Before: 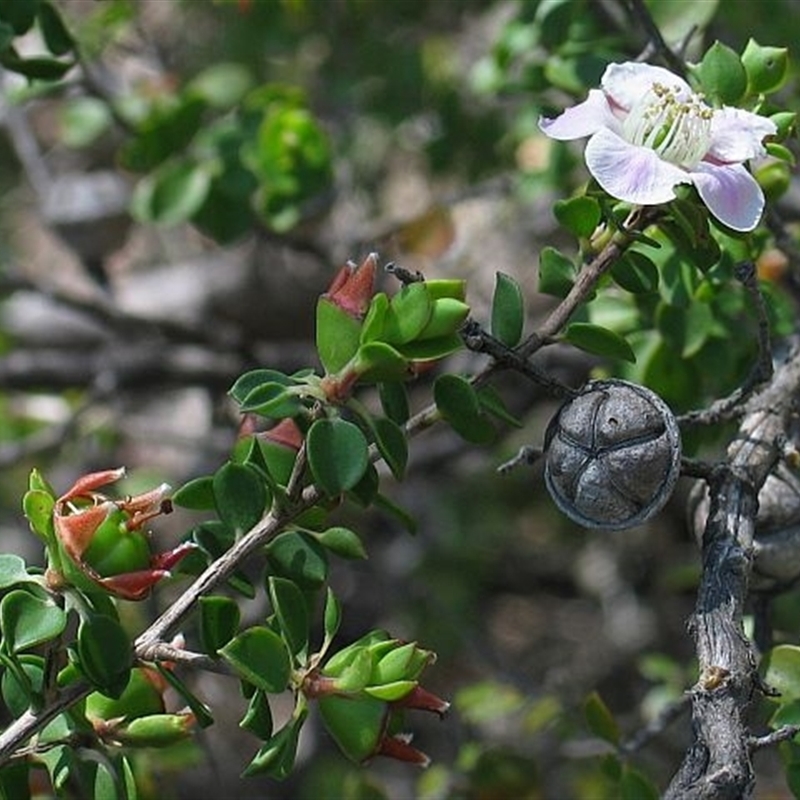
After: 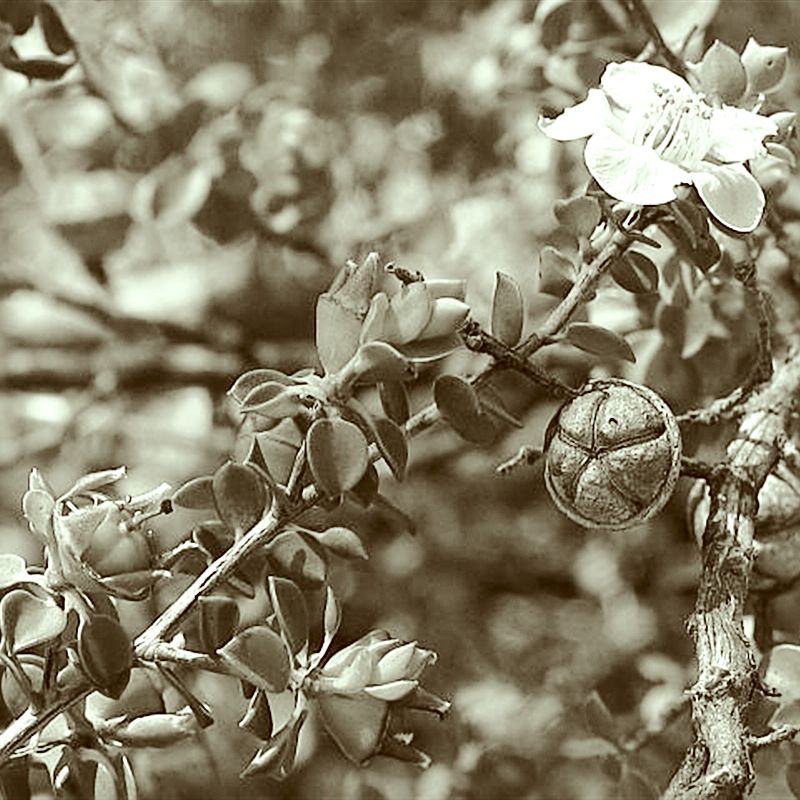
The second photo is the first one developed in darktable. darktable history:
contrast brightness saturation: saturation -0.981
color correction: highlights a* -6.12, highlights b* 9.24, shadows a* 10.38, shadows b* 23.71
exposure: exposure 0.813 EV, compensate highlight preservation false
tone curve: curves: ch0 [(0, 0) (0.035, 0.017) (0.131, 0.108) (0.279, 0.279) (0.476, 0.554) (0.617, 0.693) (0.704, 0.77) (0.801, 0.854) (0.895, 0.927) (1, 0.976)]; ch1 [(0, 0) (0.318, 0.278) (0.444, 0.427) (0.493, 0.488) (0.508, 0.502) (0.534, 0.526) (0.562, 0.555) (0.645, 0.648) (0.746, 0.764) (1, 1)]; ch2 [(0, 0) (0.316, 0.292) (0.381, 0.37) (0.423, 0.448) (0.476, 0.482) (0.502, 0.495) (0.522, 0.518) (0.533, 0.532) (0.593, 0.622) (0.634, 0.663) (0.7, 0.7) (0.861, 0.808) (1, 0.951)], color space Lab, independent channels, preserve colors none
sharpen: on, module defaults
base curve: curves: ch0 [(0, 0) (0.262, 0.32) (0.722, 0.705) (1, 1)], preserve colors none
color calibration: illuminant same as pipeline (D50), adaptation none (bypass), x 0.331, y 0.333, temperature 5005.3 K
